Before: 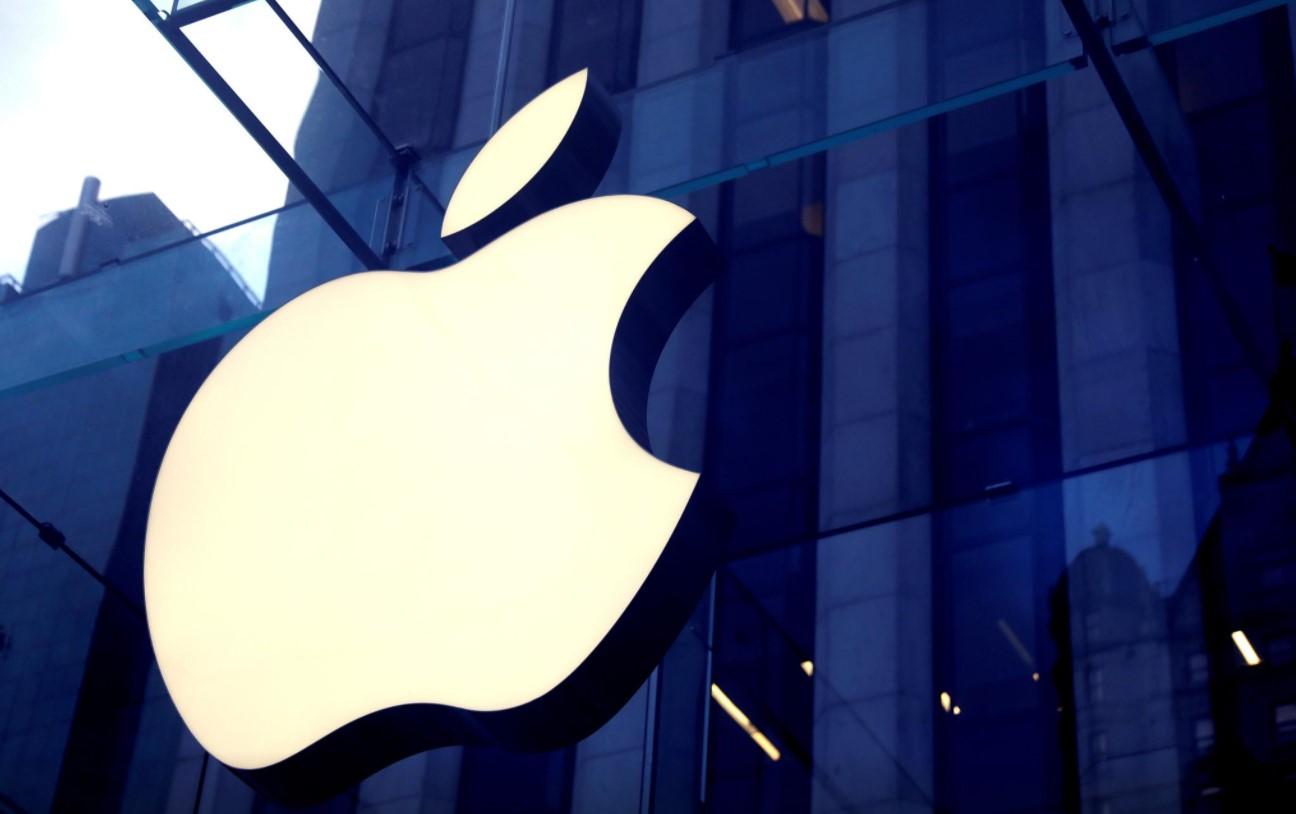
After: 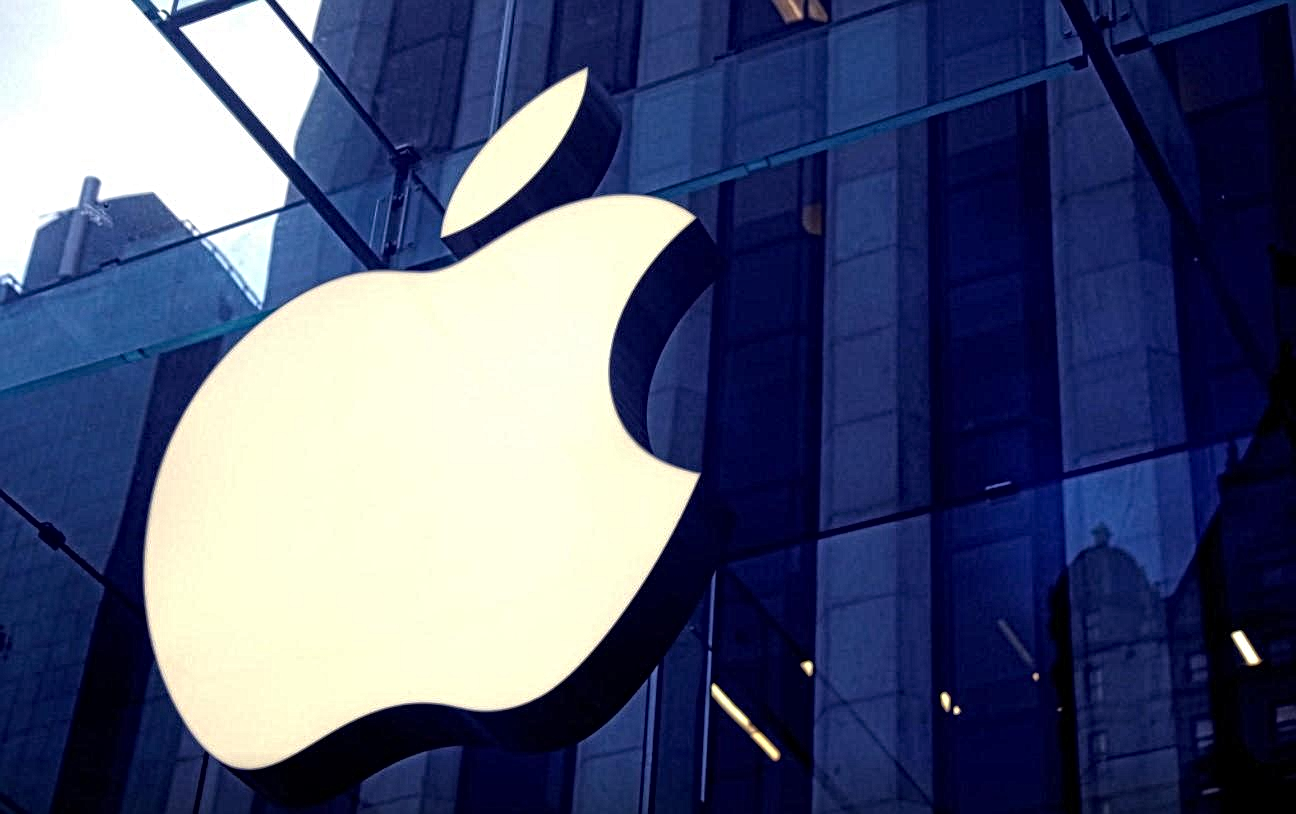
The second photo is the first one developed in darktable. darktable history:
local contrast: mode bilateral grid, contrast 20, coarseness 3, detail 299%, midtone range 0.2
